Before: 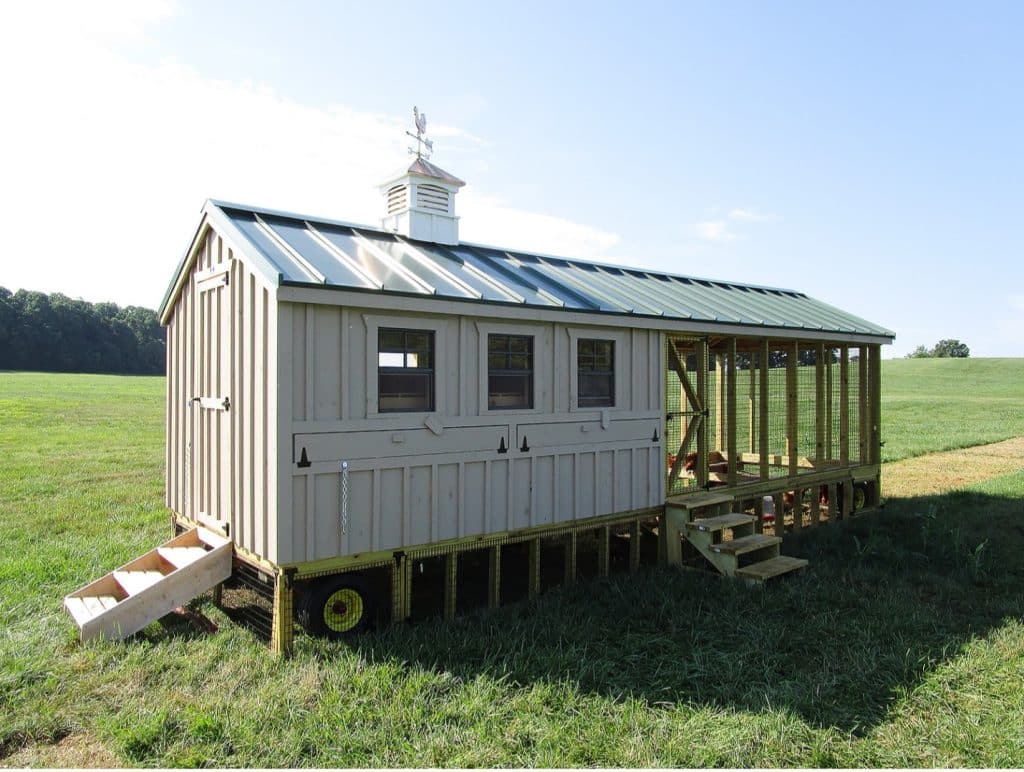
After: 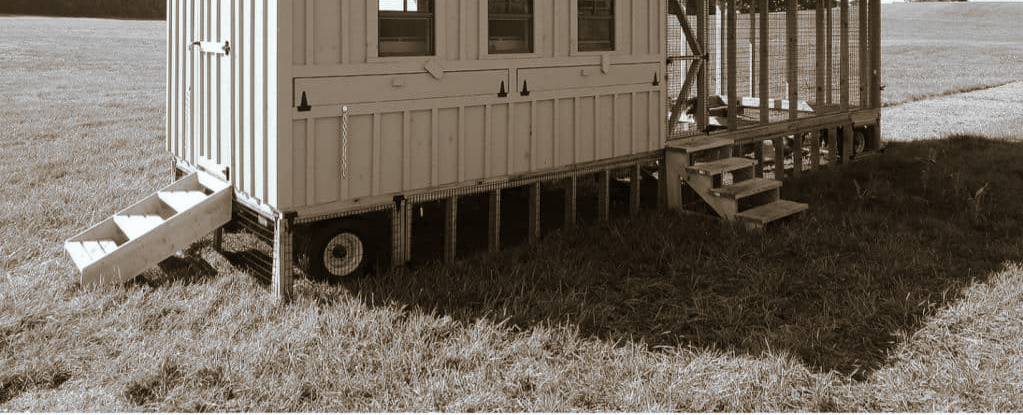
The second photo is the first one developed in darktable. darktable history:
split-toning: shadows › hue 37.98°, highlights › hue 185.58°, balance -55.261
crop and rotate: top 46.237%
monochrome: size 1
